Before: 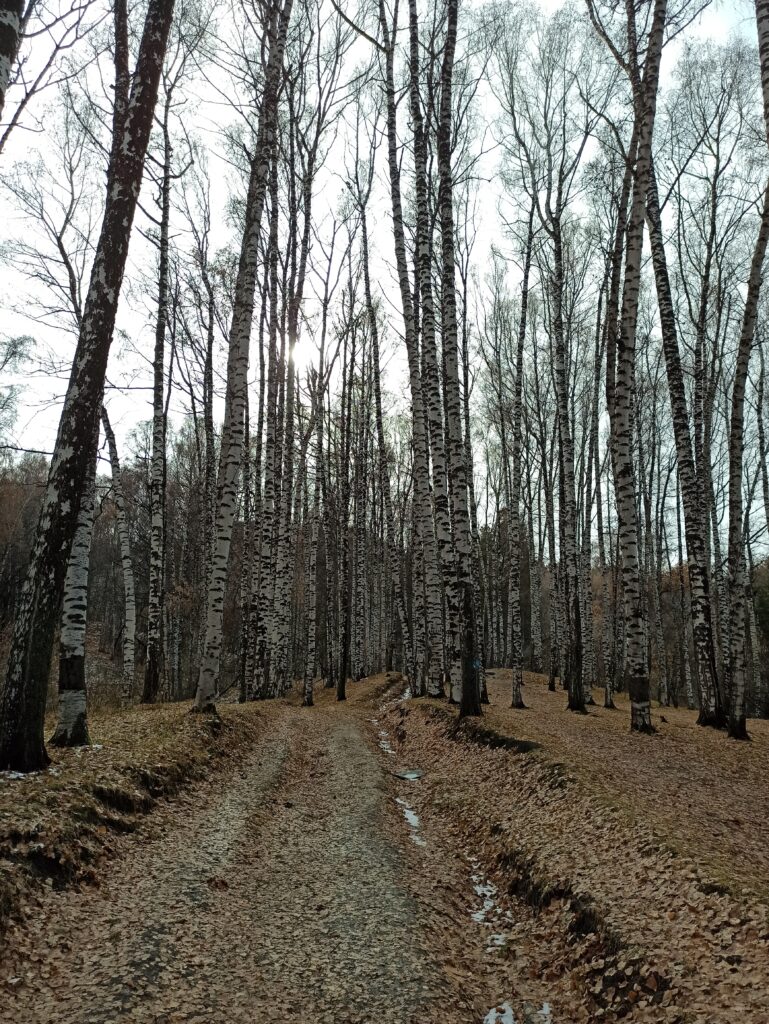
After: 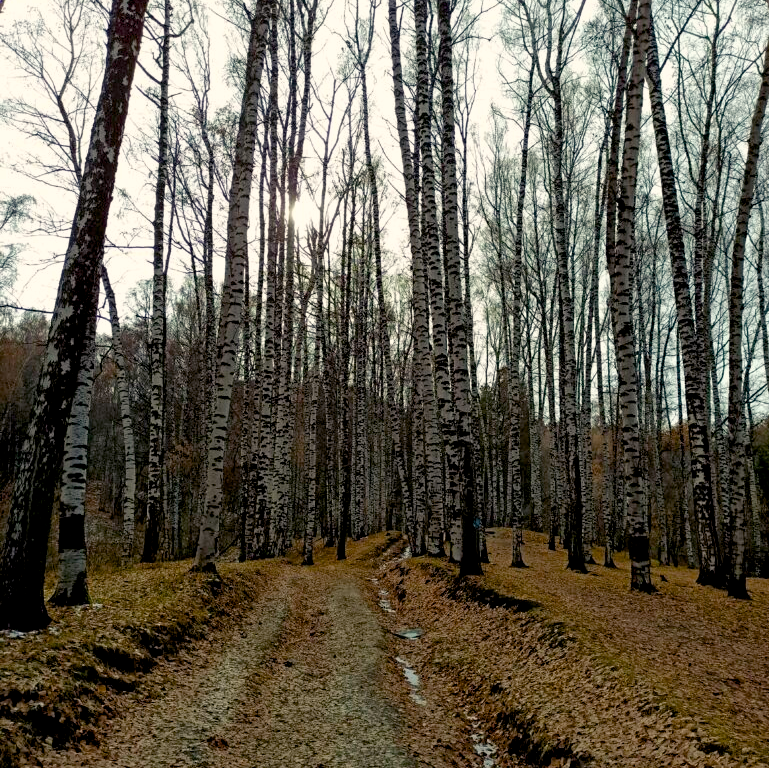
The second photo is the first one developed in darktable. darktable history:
color balance rgb: shadows lift › chroma 3%, shadows lift › hue 280.8°, power › hue 330°, highlights gain › chroma 3%, highlights gain › hue 75.6°, global offset › luminance -1%, perceptual saturation grading › global saturation 20%, perceptual saturation grading › highlights -25%, perceptual saturation grading › shadows 50%, global vibrance 20%
crop: top 13.819%, bottom 11.169%
